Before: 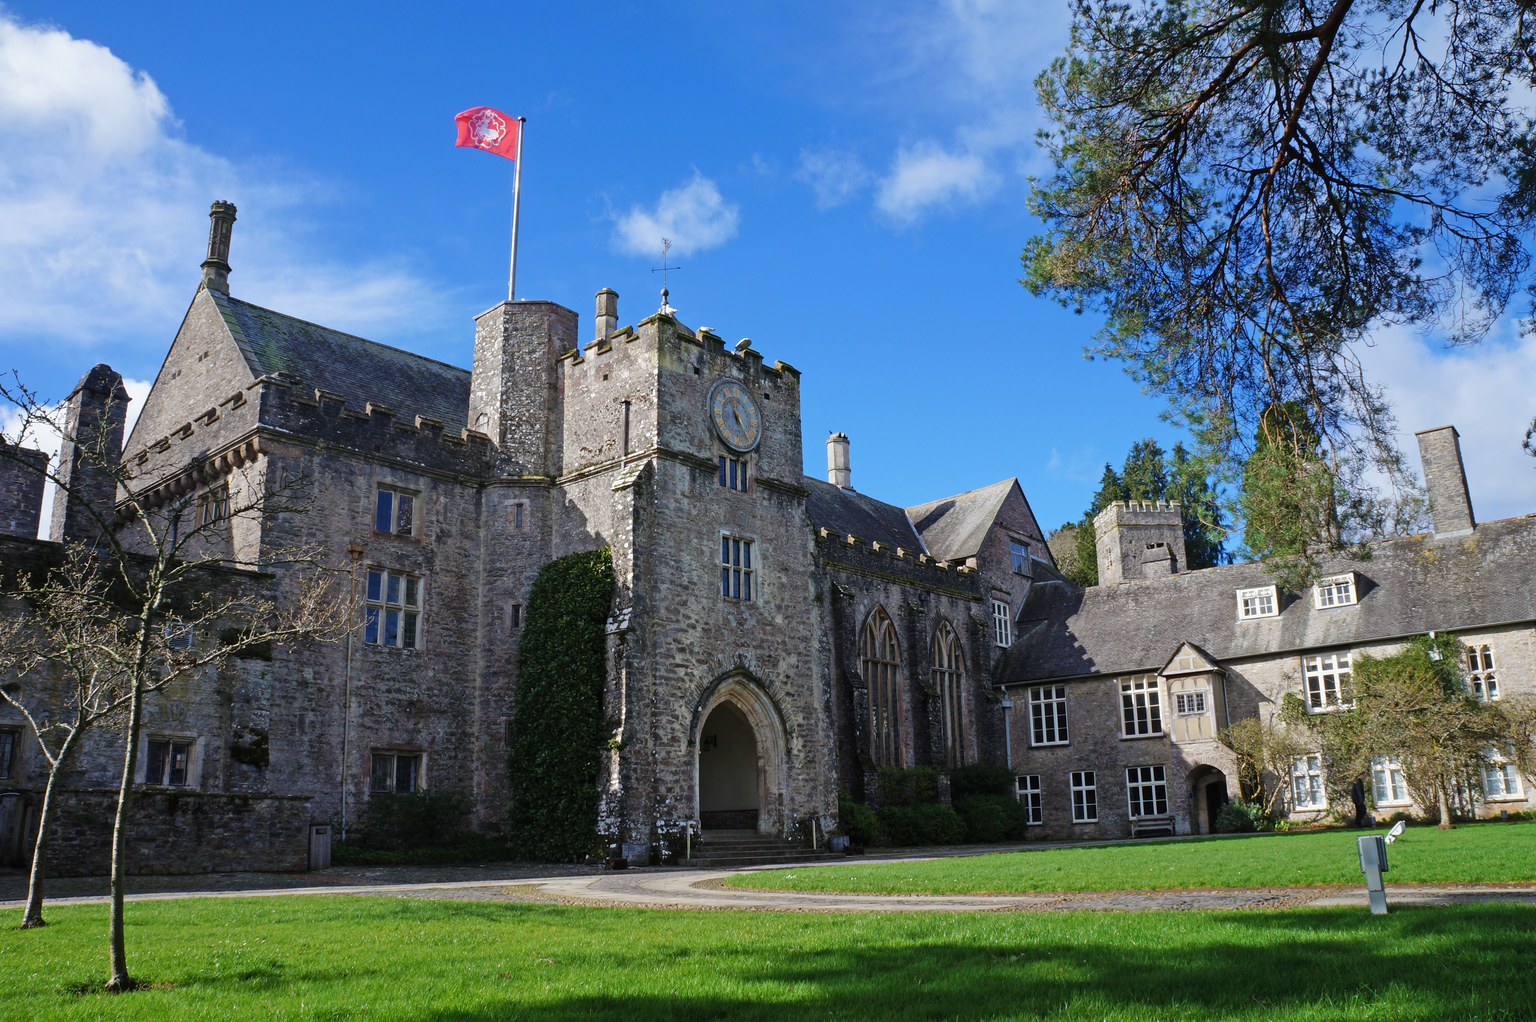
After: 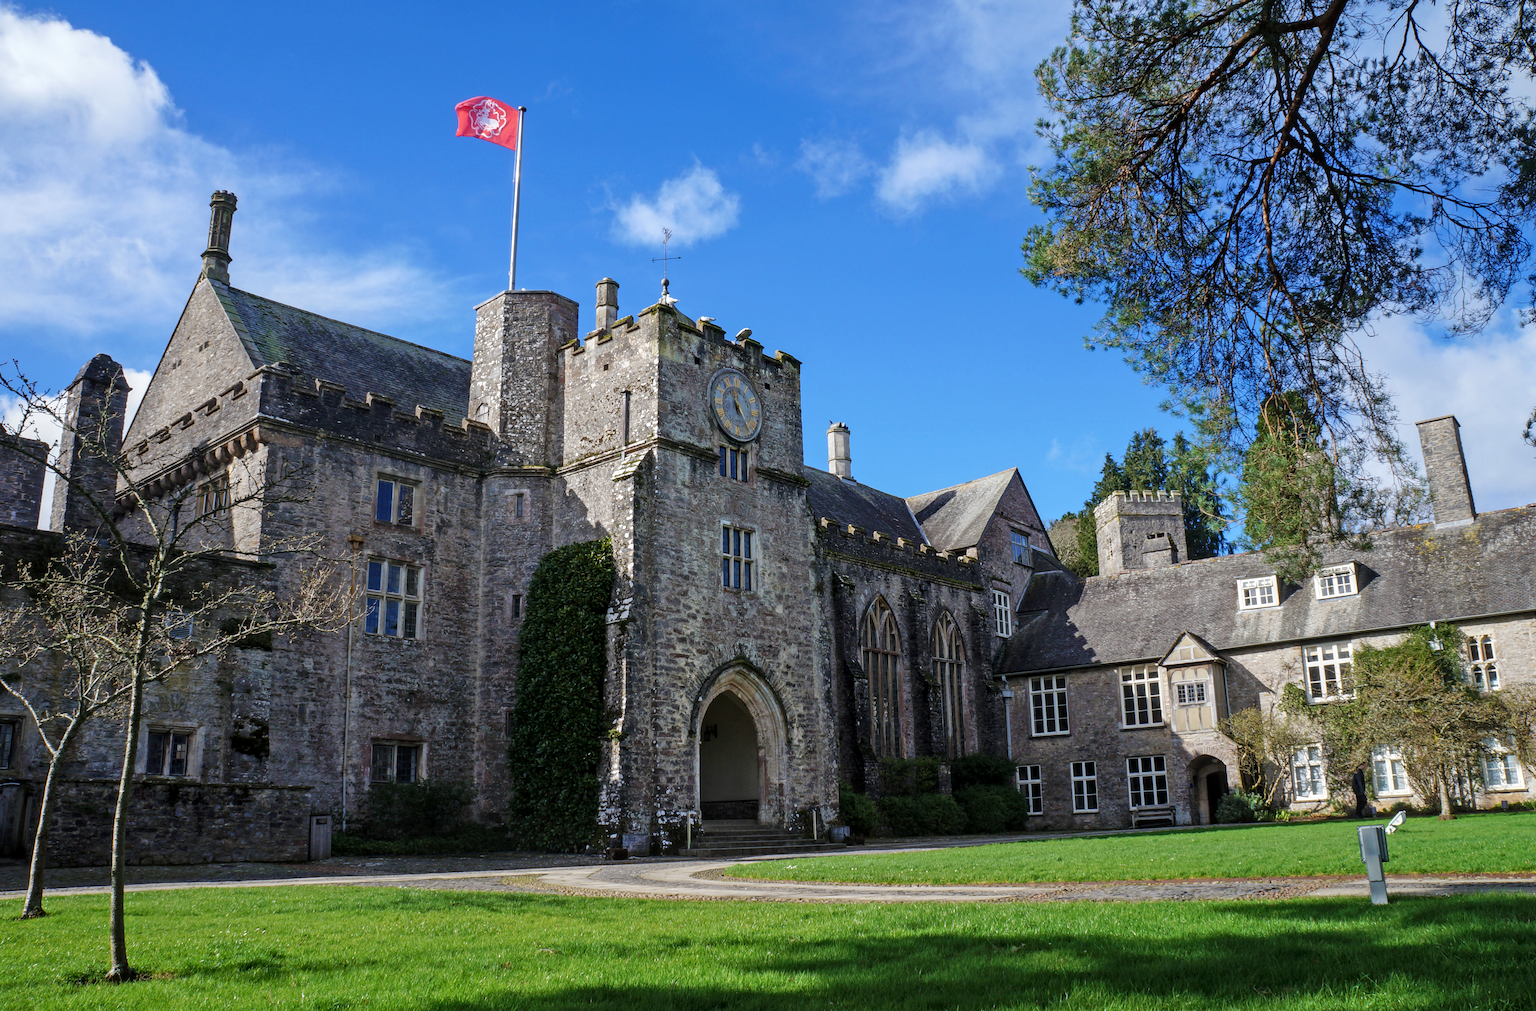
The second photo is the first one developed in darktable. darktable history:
crop: top 1.049%, right 0.001%
local contrast: on, module defaults
